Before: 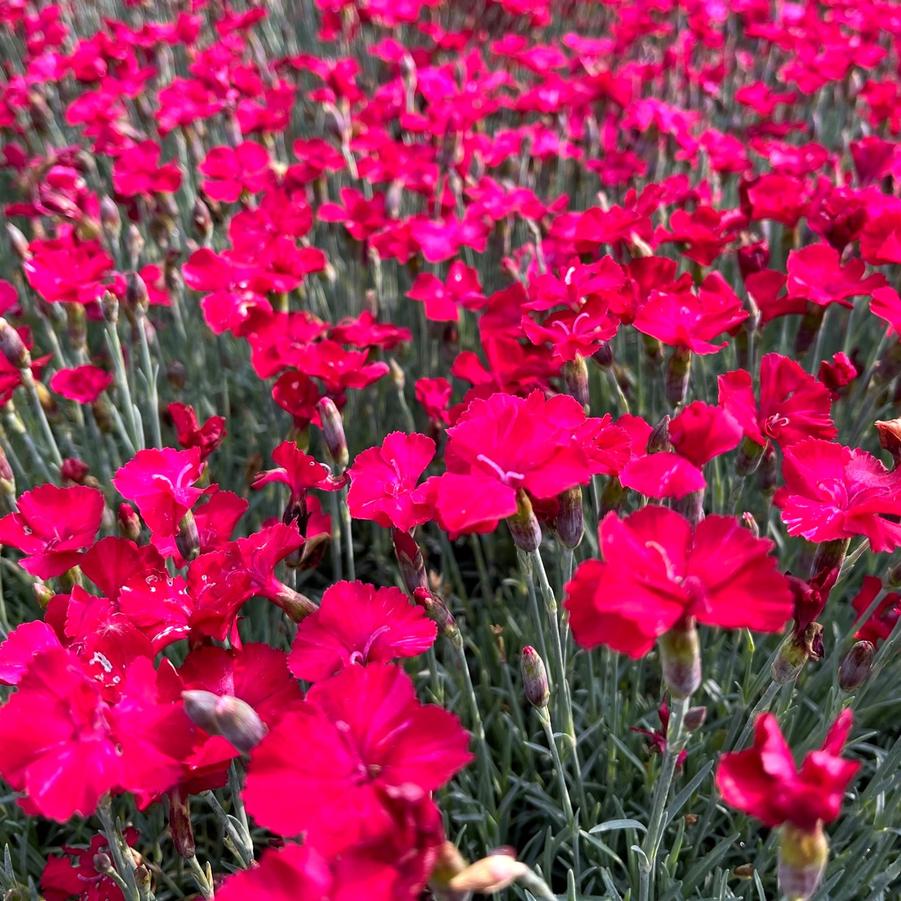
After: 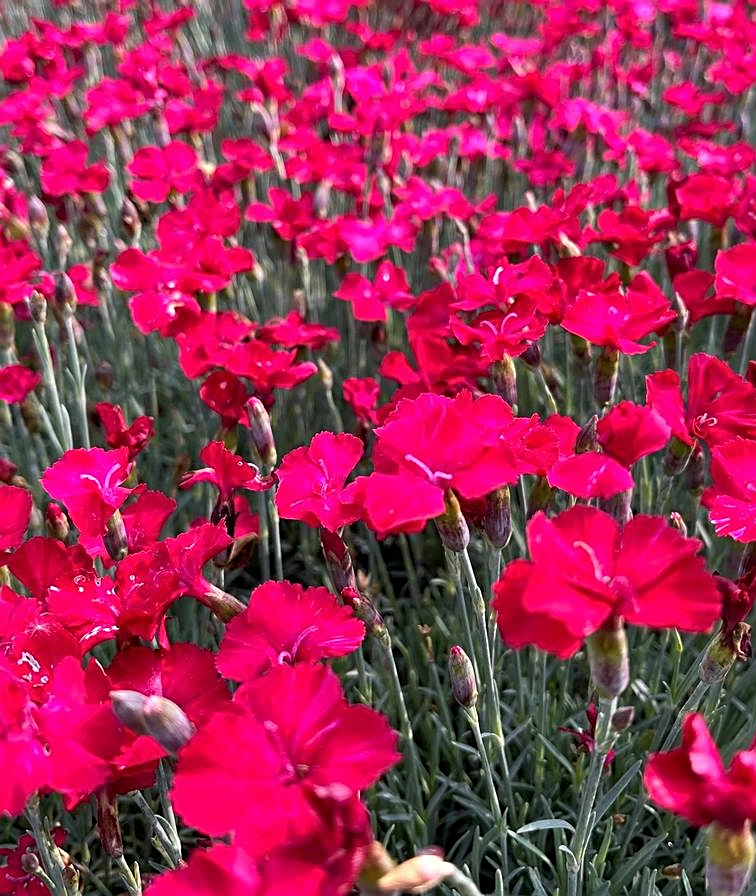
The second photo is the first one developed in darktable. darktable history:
crop: left 8.026%, right 7.374%
sharpen: on, module defaults
